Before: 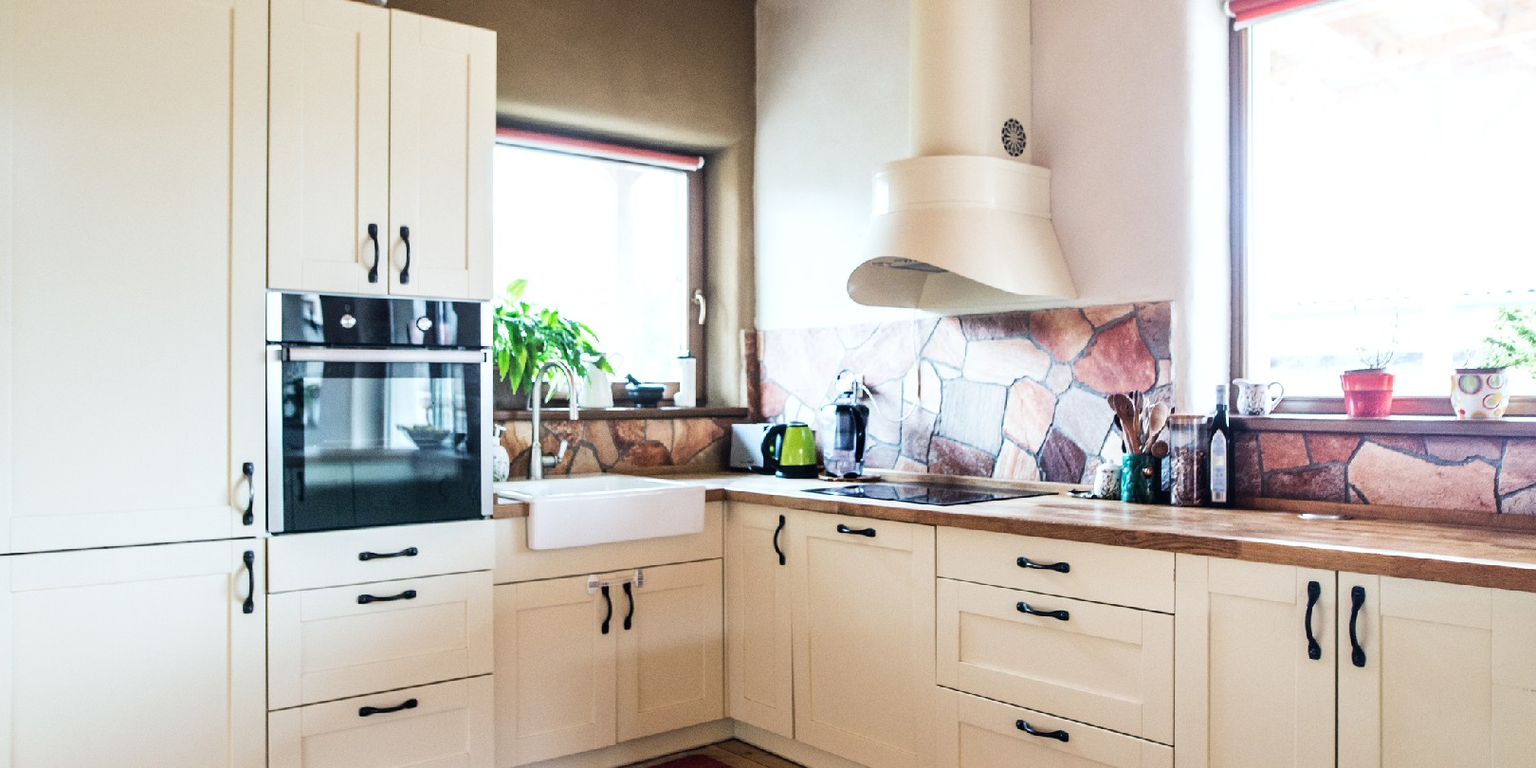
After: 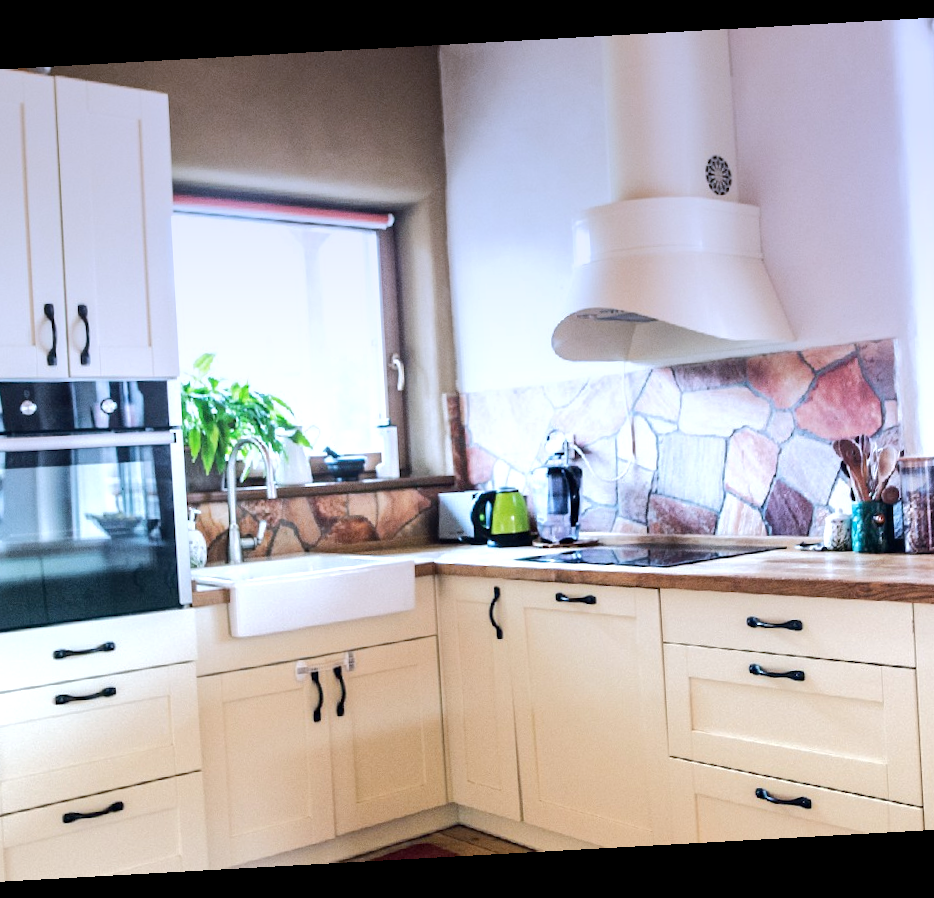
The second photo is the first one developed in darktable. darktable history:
crop: left 21.496%, right 22.254%
exposure: black level correction 0.001, exposure 0.5 EV, compensate exposure bias true, compensate highlight preservation false
base curve: curves: ch0 [(0, 0) (0.235, 0.266) (0.503, 0.496) (0.786, 0.72) (1, 1)]
rotate and perspective: rotation -3.18°, automatic cropping off
white balance: red 0.982, blue 1.018
graduated density: hue 238.83°, saturation 50%
tone equalizer: on, module defaults
